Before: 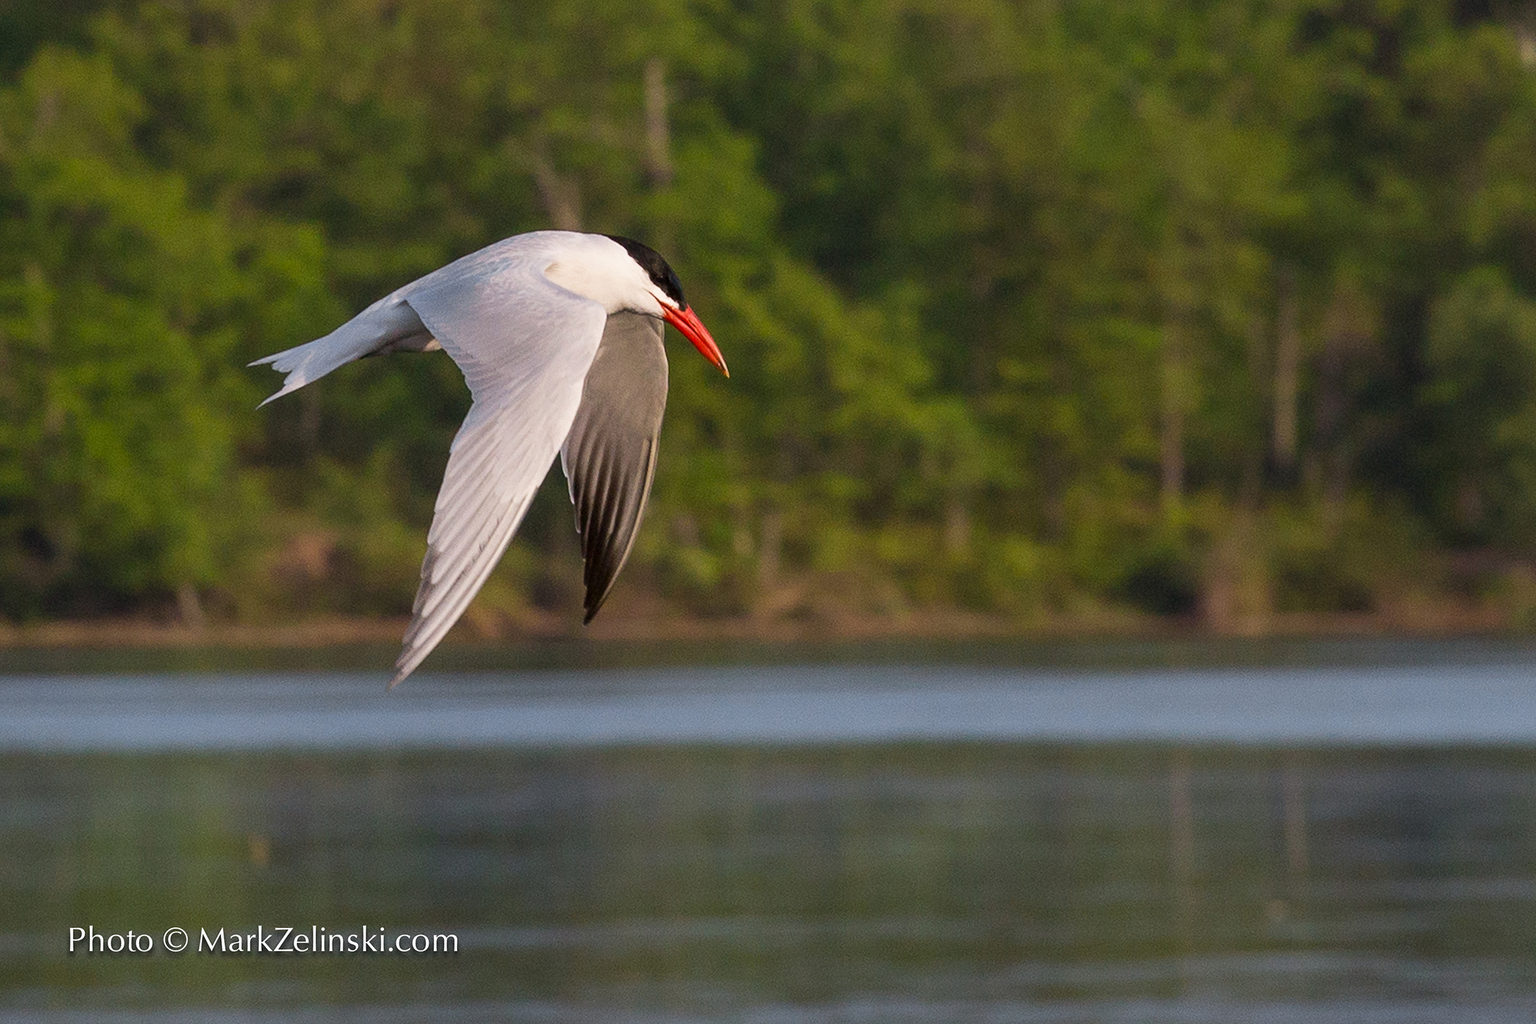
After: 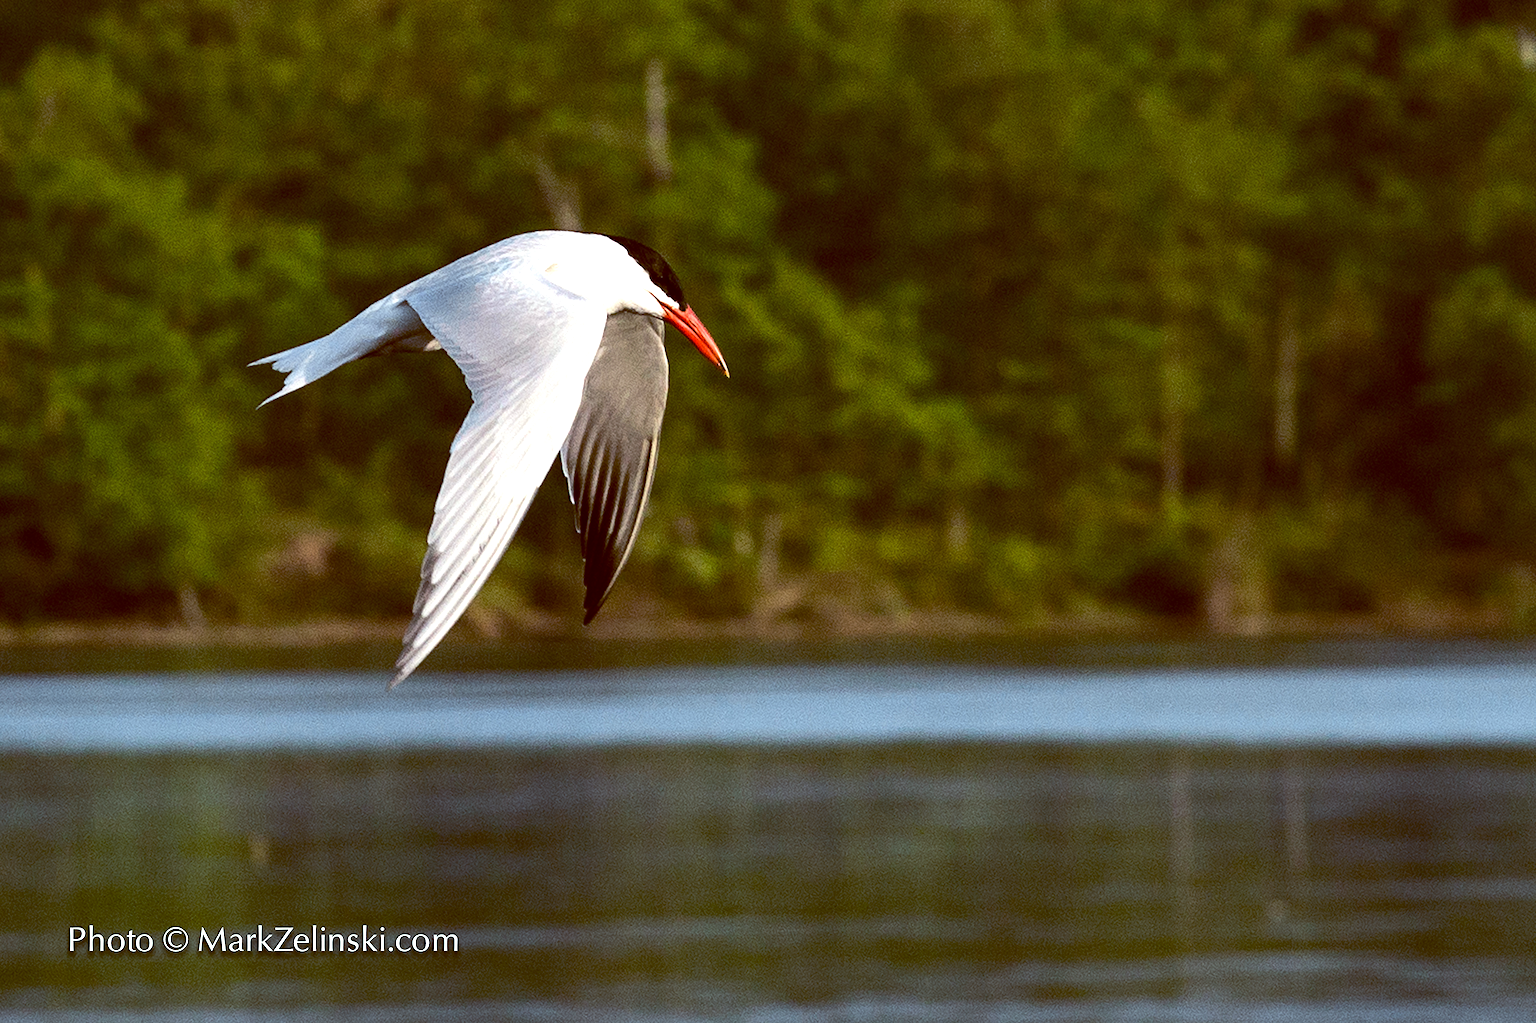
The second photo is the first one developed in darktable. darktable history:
tone equalizer: -8 EV -1.08 EV, -7 EV -1.01 EV, -6 EV -0.867 EV, -5 EV -0.578 EV, -3 EV 0.578 EV, -2 EV 0.867 EV, -1 EV 1.01 EV, +0 EV 1.08 EV, edges refinement/feathering 500, mask exposure compensation -1.57 EV, preserve details no
color balance: lift [1, 1.015, 1.004, 0.985], gamma [1, 0.958, 0.971, 1.042], gain [1, 0.956, 0.977, 1.044]
color correction: highlights a* -6.69, highlights b* 0.49
